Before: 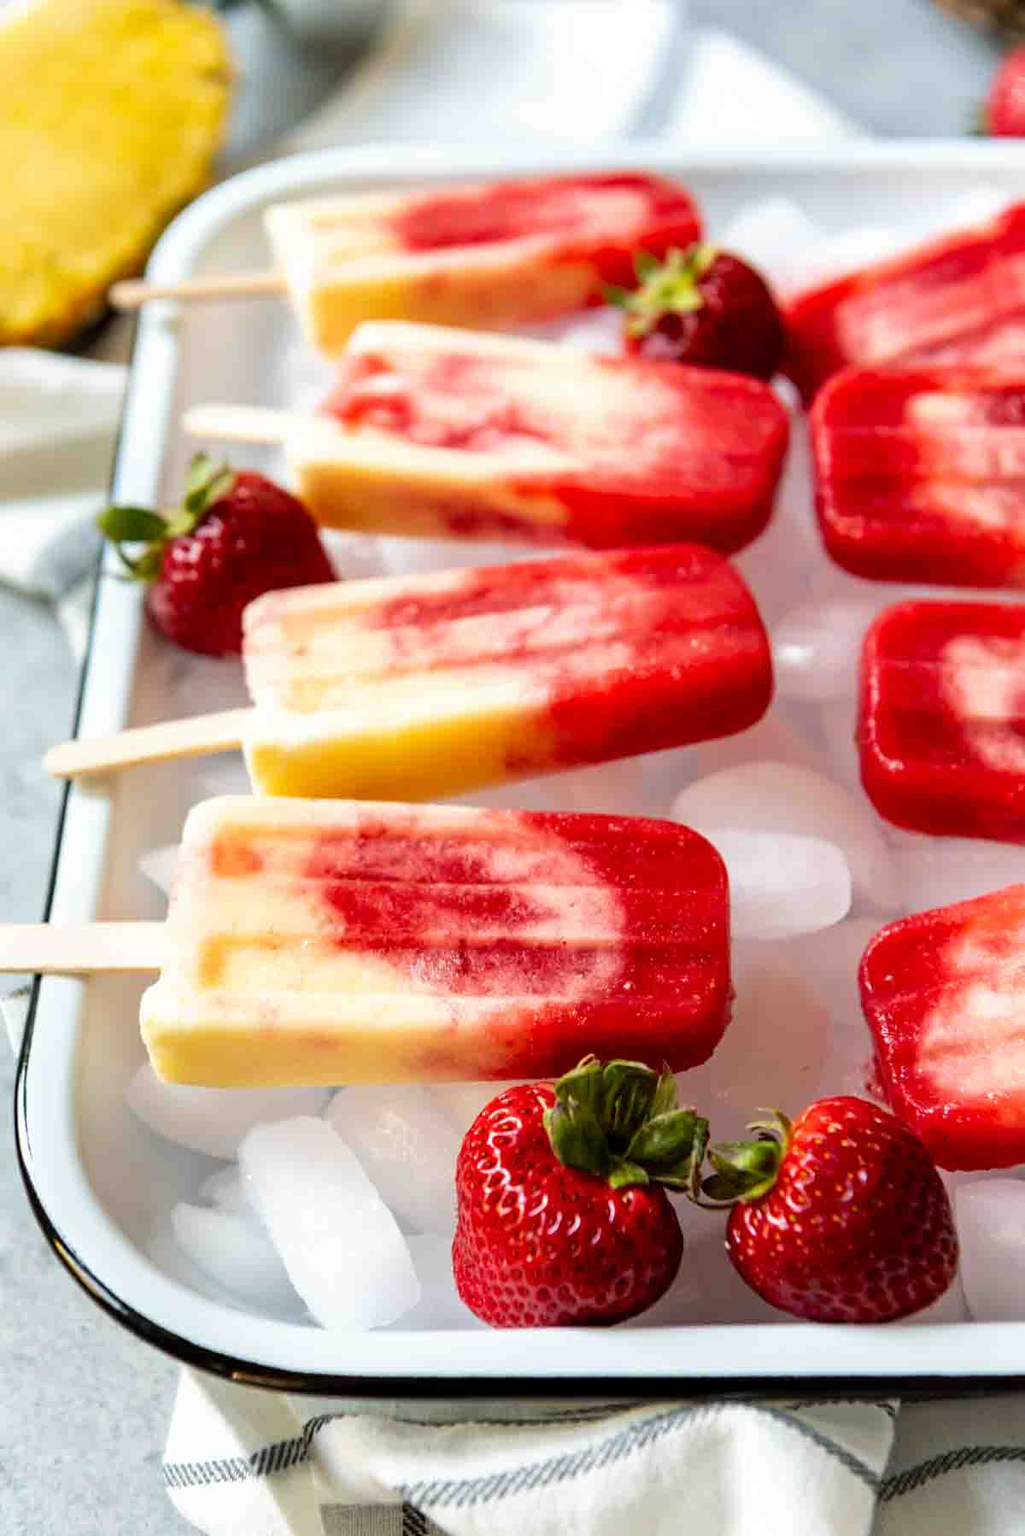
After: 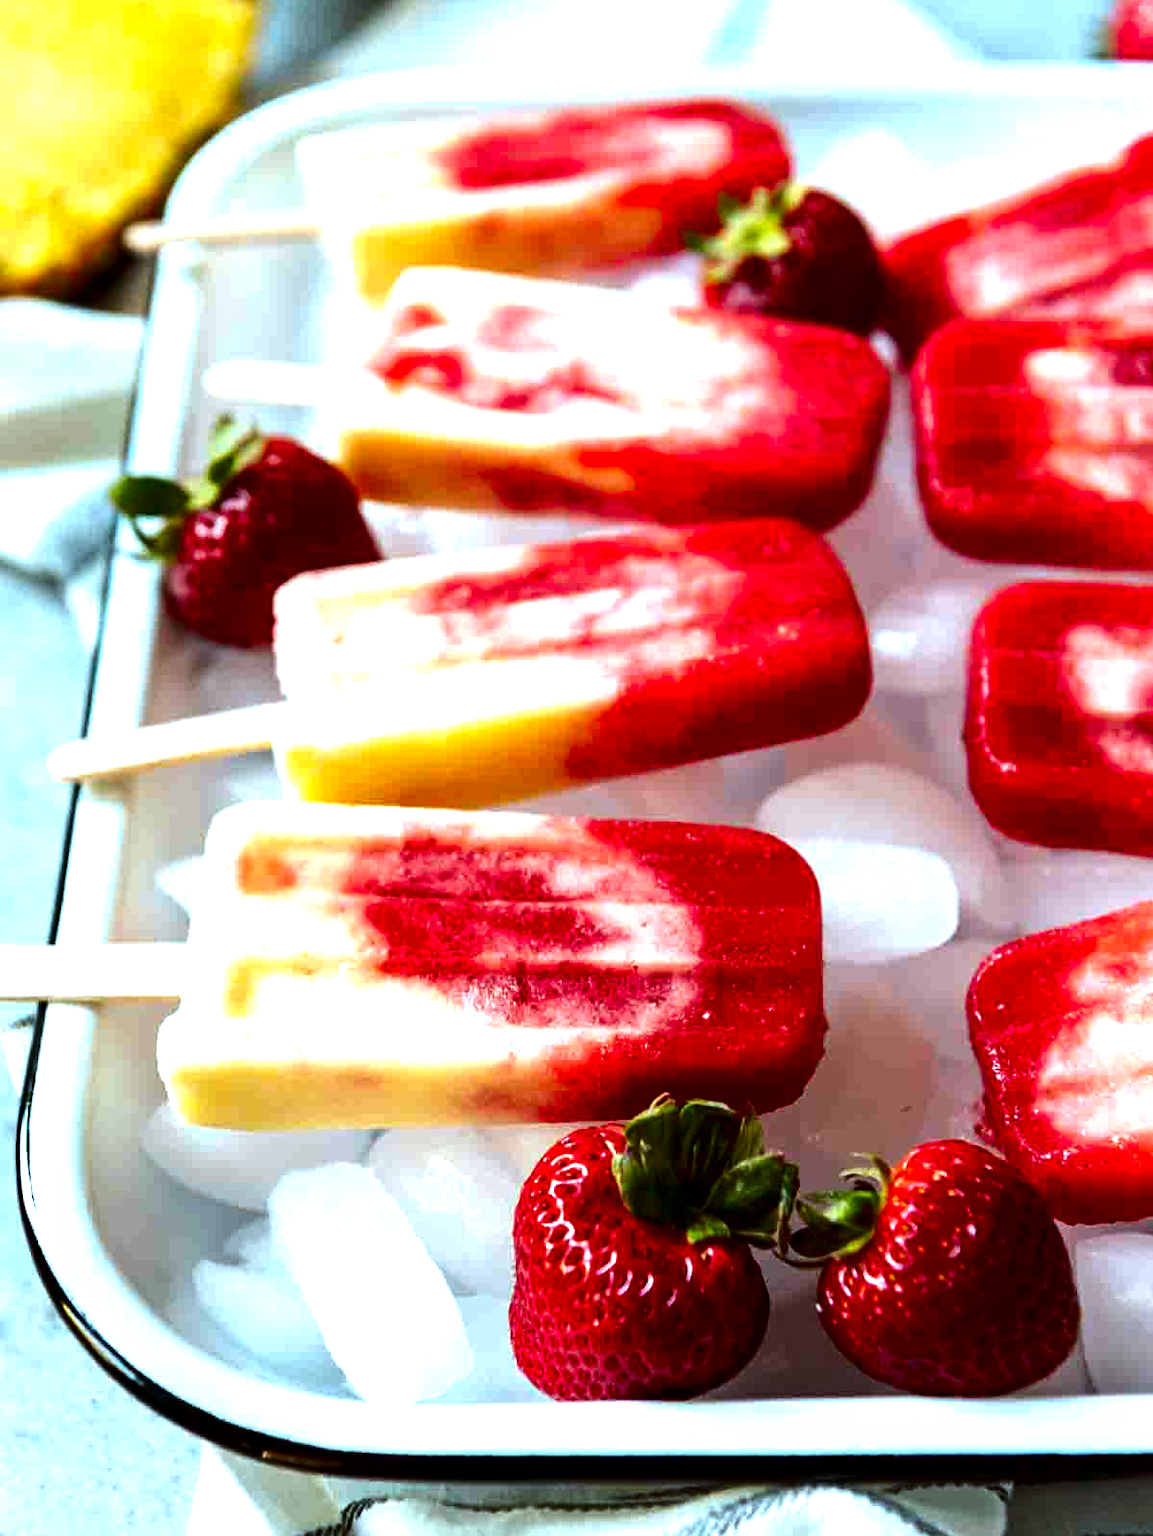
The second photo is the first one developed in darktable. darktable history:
tone equalizer: -8 EV -0.758 EV, -7 EV -0.701 EV, -6 EV -0.561 EV, -5 EV -0.39 EV, -3 EV 0.387 EV, -2 EV 0.6 EV, -1 EV 0.7 EV, +0 EV 0.771 EV, edges refinement/feathering 500, mask exposure compensation -1.57 EV, preserve details no
color correction: highlights a* -11.73, highlights b* -15.58
crop and rotate: top 5.512%, bottom 5.627%
contrast brightness saturation: brightness -0.251, saturation 0.195
